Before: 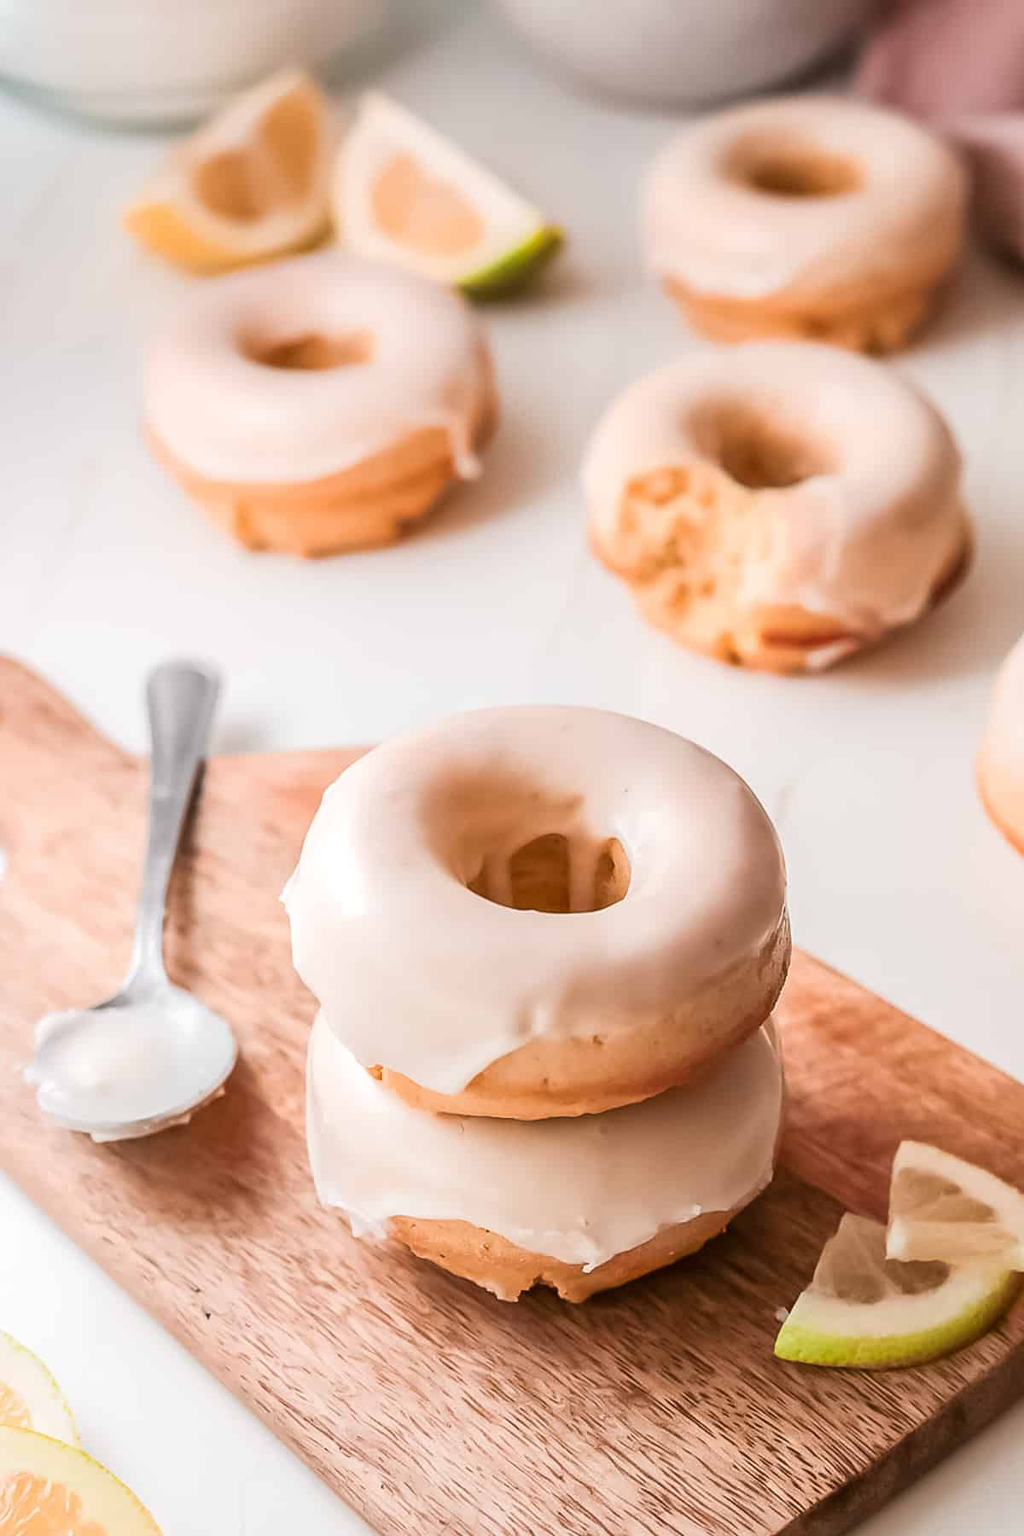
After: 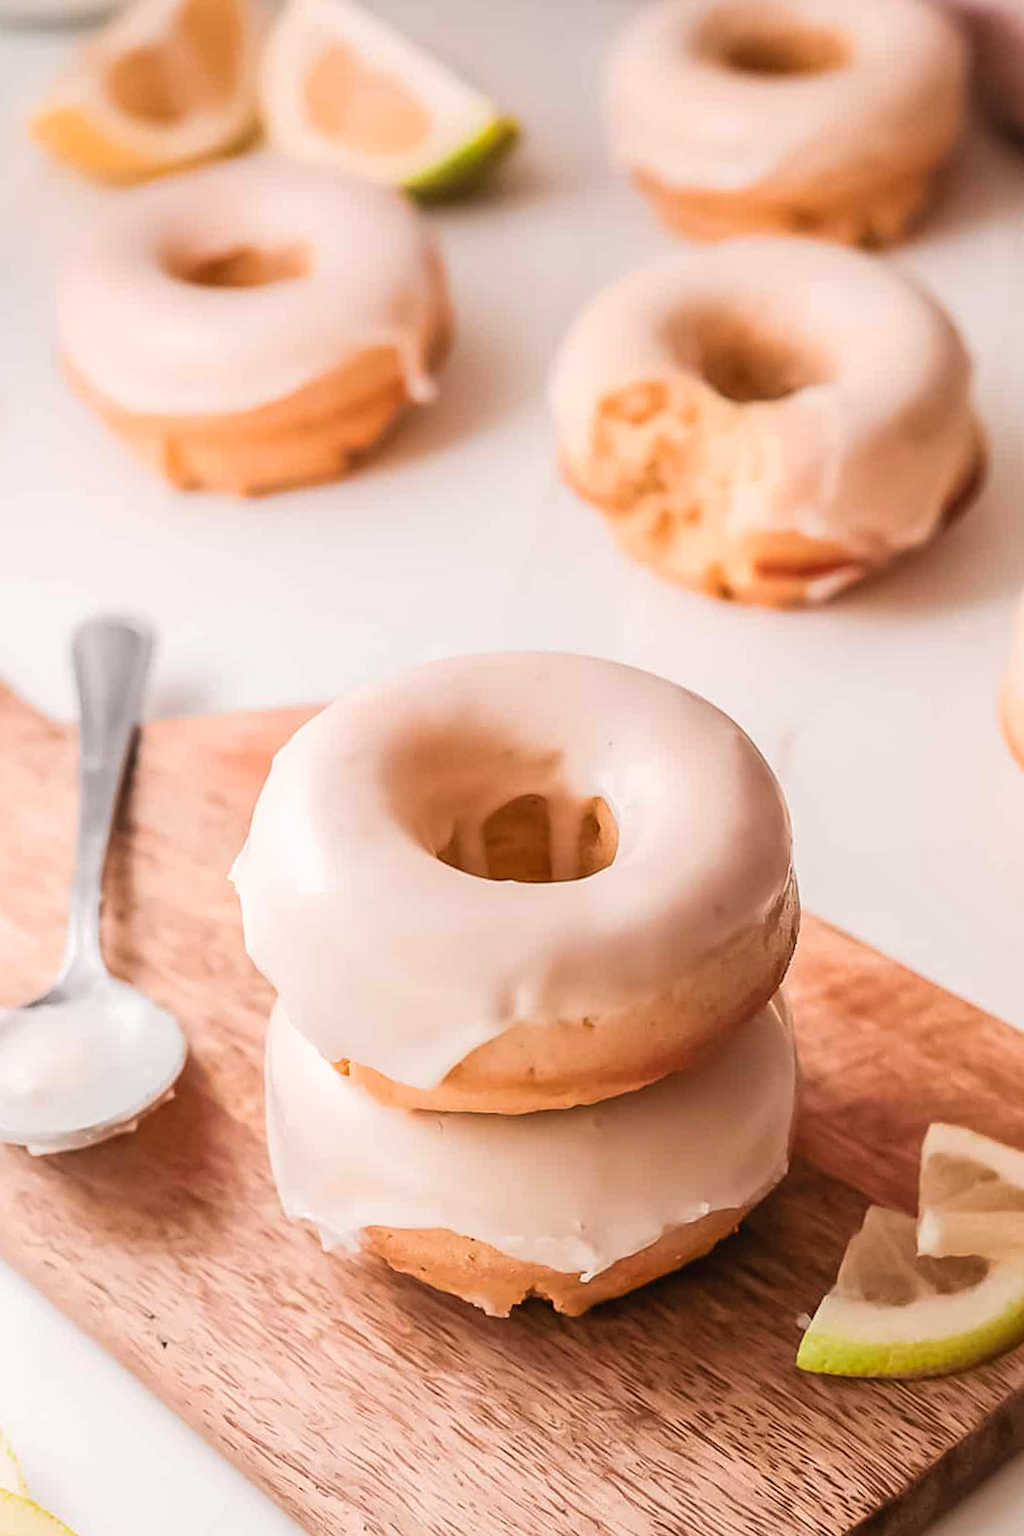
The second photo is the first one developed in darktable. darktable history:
crop and rotate: angle 1.96°, left 5.673%, top 5.673%
local contrast: mode bilateral grid, contrast 100, coarseness 100, detail 91%, midtone range 0.2
color balance: lift [0.998, 0.998, 1.001, 1.002], gamma [0.995, 1.025, 0.992, 0.975], gain [0.995, 1.02, 0.997, 0.98]
